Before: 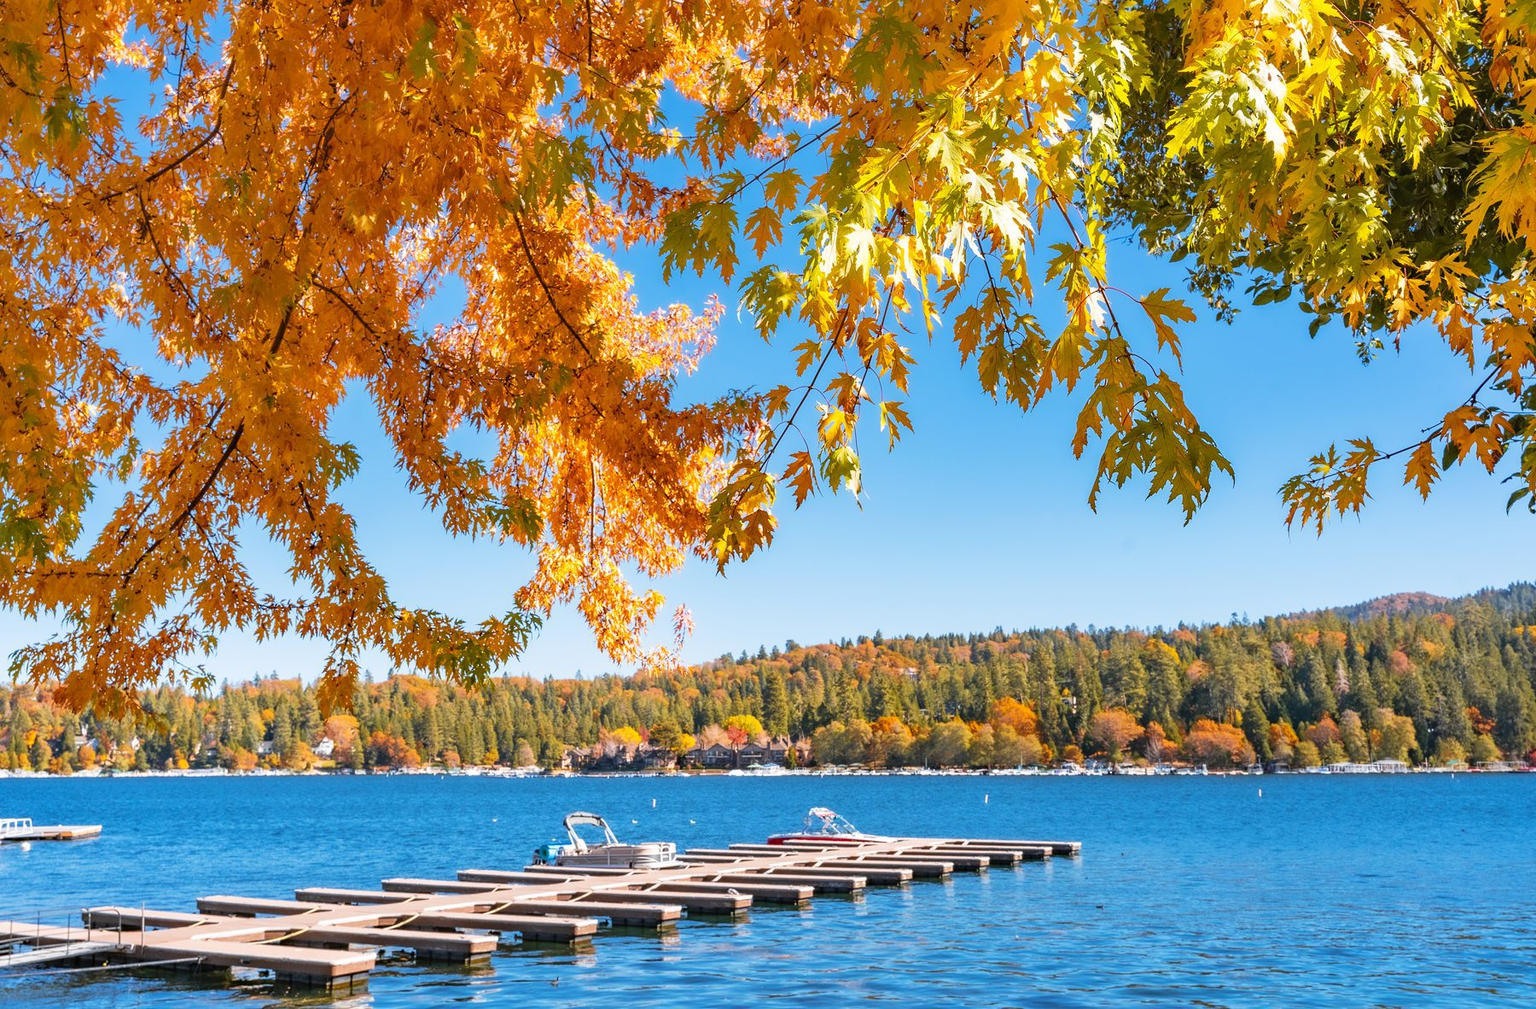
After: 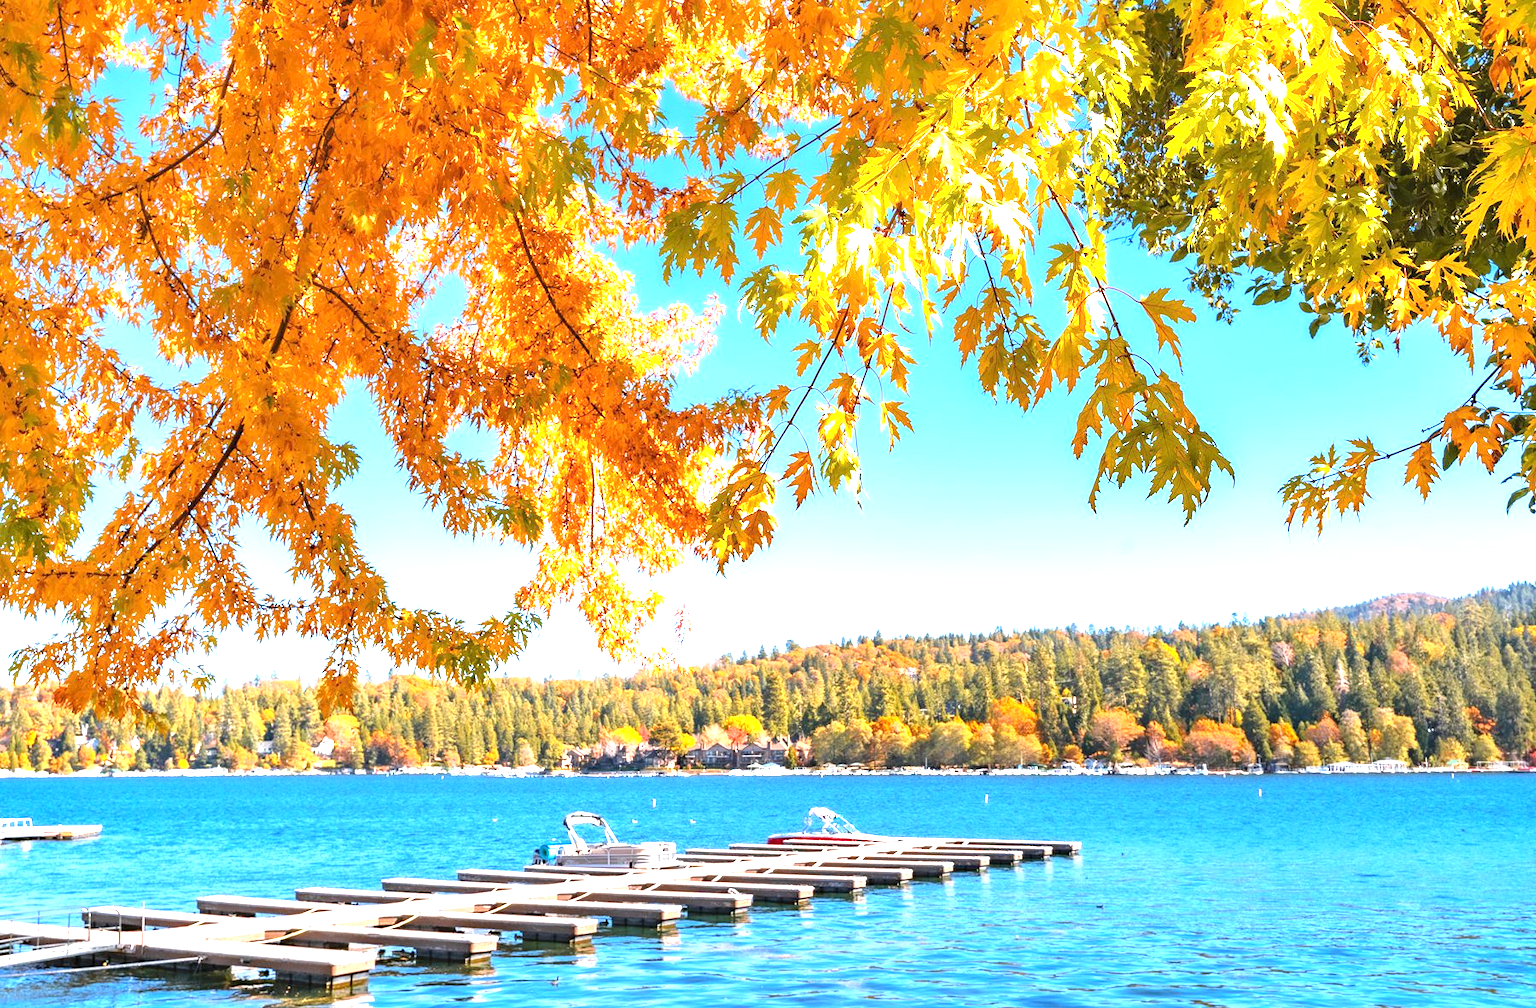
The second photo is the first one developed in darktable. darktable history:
exposure: exposure 1.21 EV, compensate exposure bias true, compensate highlight preservation false
